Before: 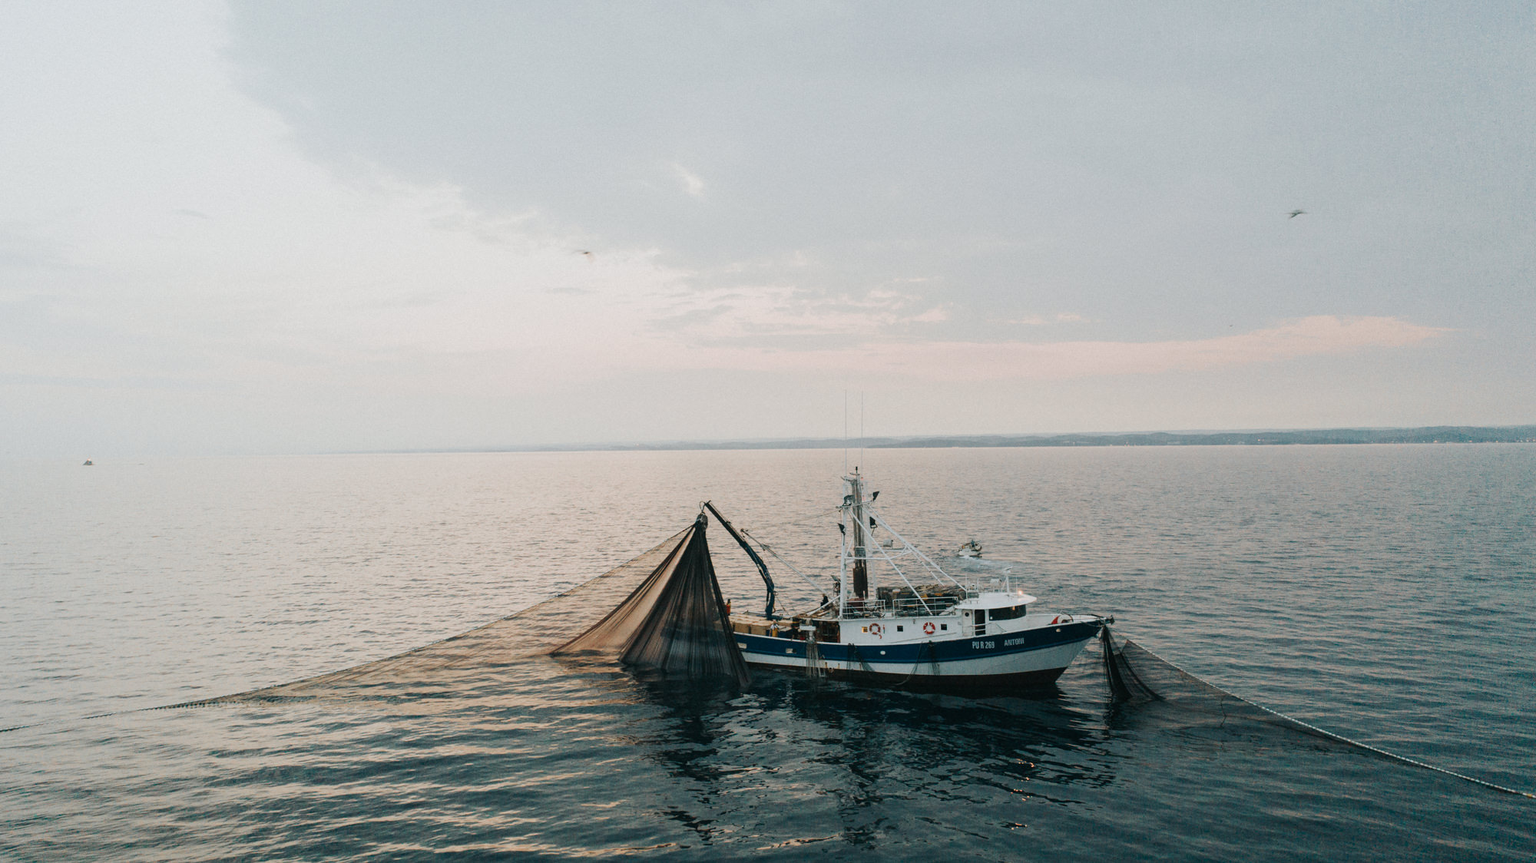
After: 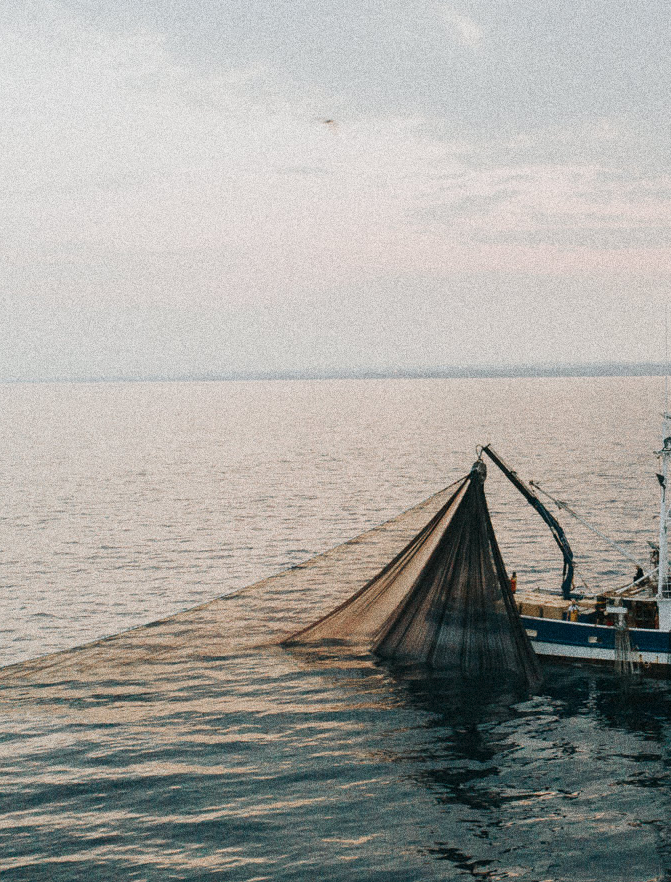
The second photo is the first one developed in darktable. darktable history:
grain: coarseness 14.49 ISO, strength 48.04%, mid-tones bias 35%
white balance: red 1, blue 1
crop and rotate: left 21.77%, top 18.528%, right 44.676%, bottom 2.997%
